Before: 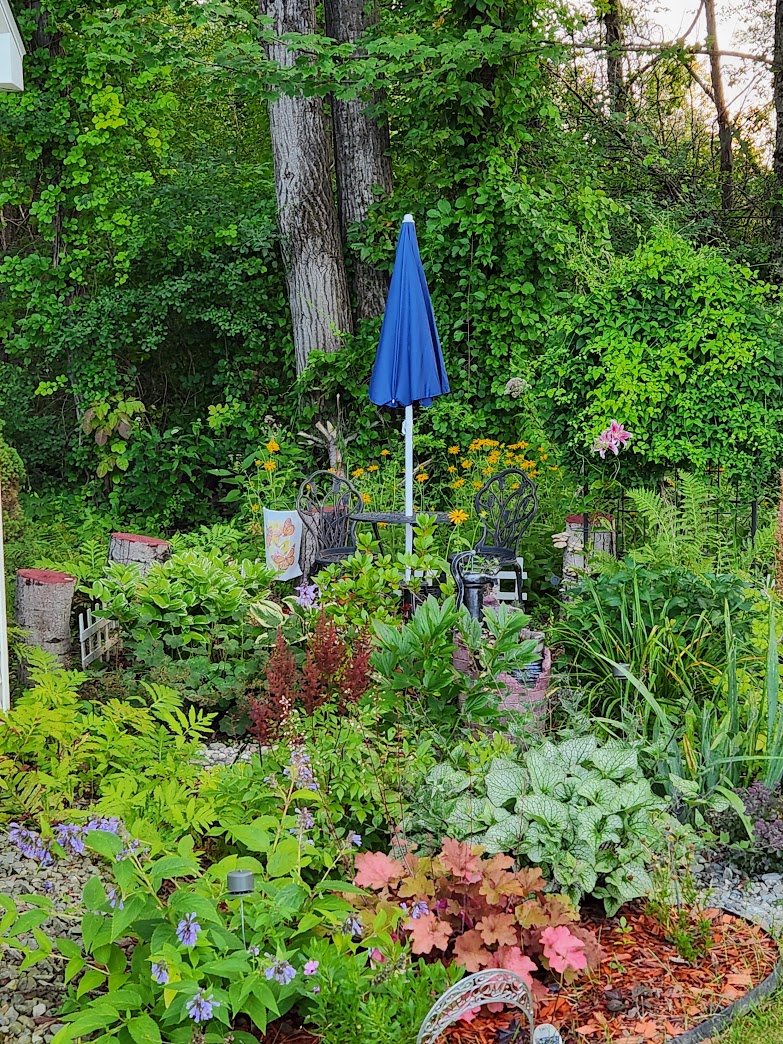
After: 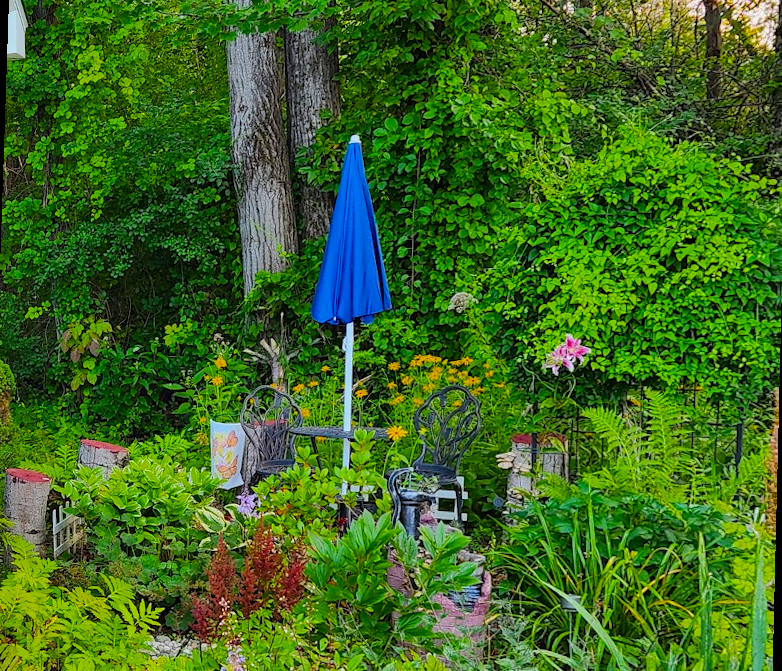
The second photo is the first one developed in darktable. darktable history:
color balance rgb: linear chroma grading › global chroma 15%, perceptual saturation grading › global saturation 30%
exposure: exposure -0.048 EV, compensate highlight preservation false
crop: top 3.857%, bottom 21.132%
rotate and perspective: rotation 1.69°, lens shift (vertical) -0.023, lens shift (horizontal) -0.291, crop left 0.025, crop right 0.988, crop top 0.092, crop bottom 0.842
